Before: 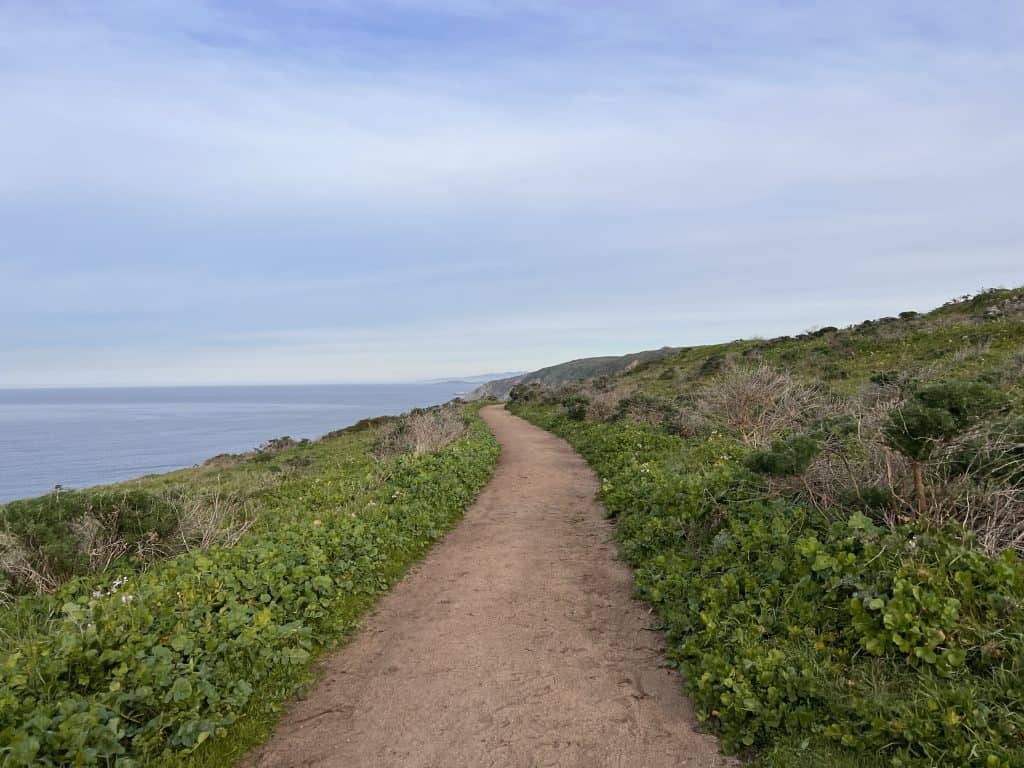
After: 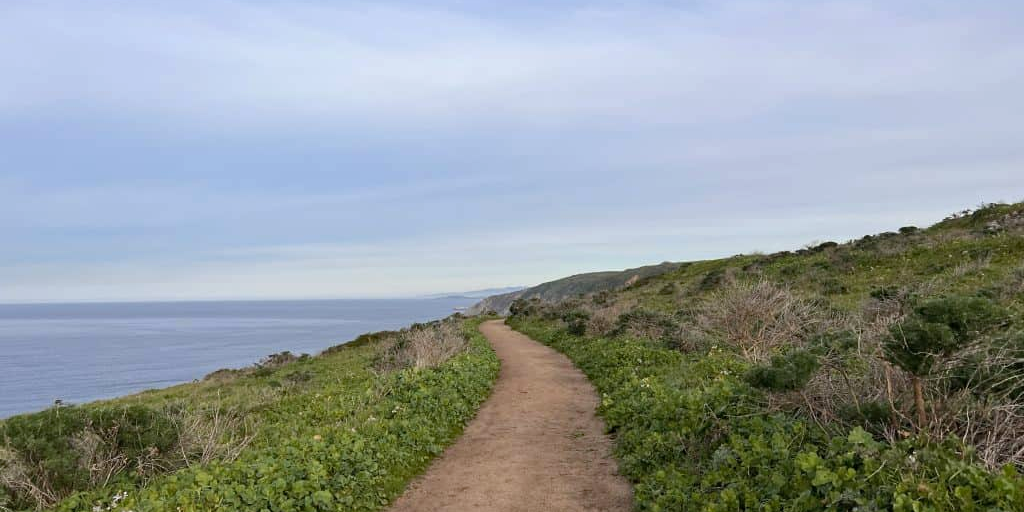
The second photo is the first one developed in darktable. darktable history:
haze removal: compatibility mode true, adaptive false
crop: top 11.16%, bottom 22.142%
